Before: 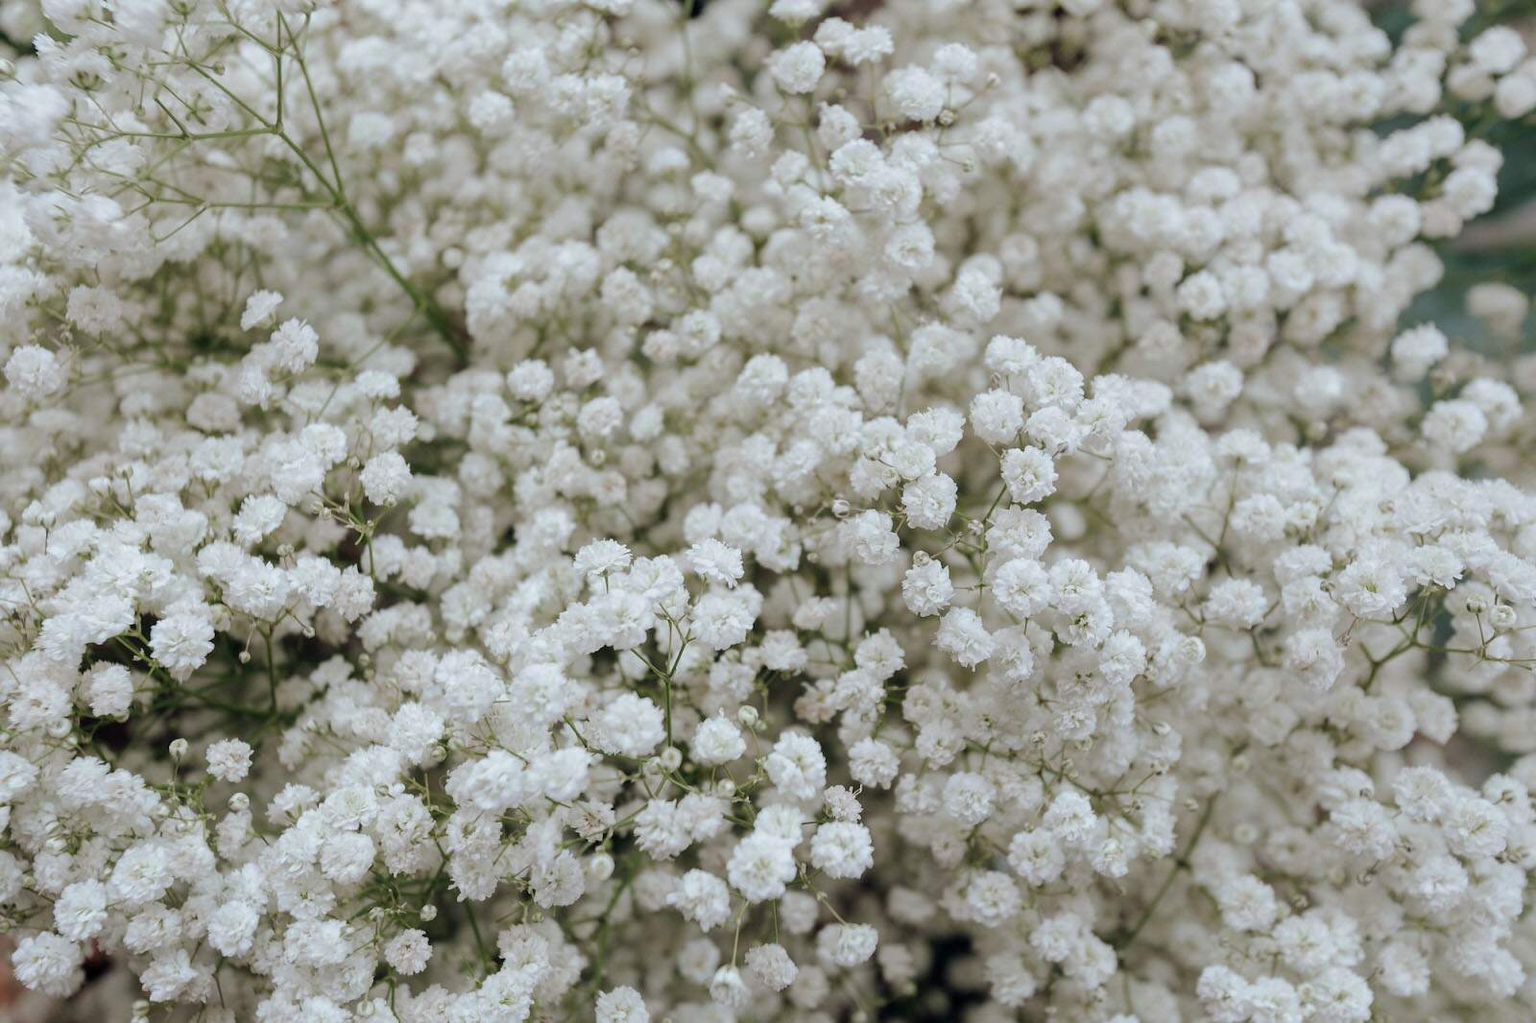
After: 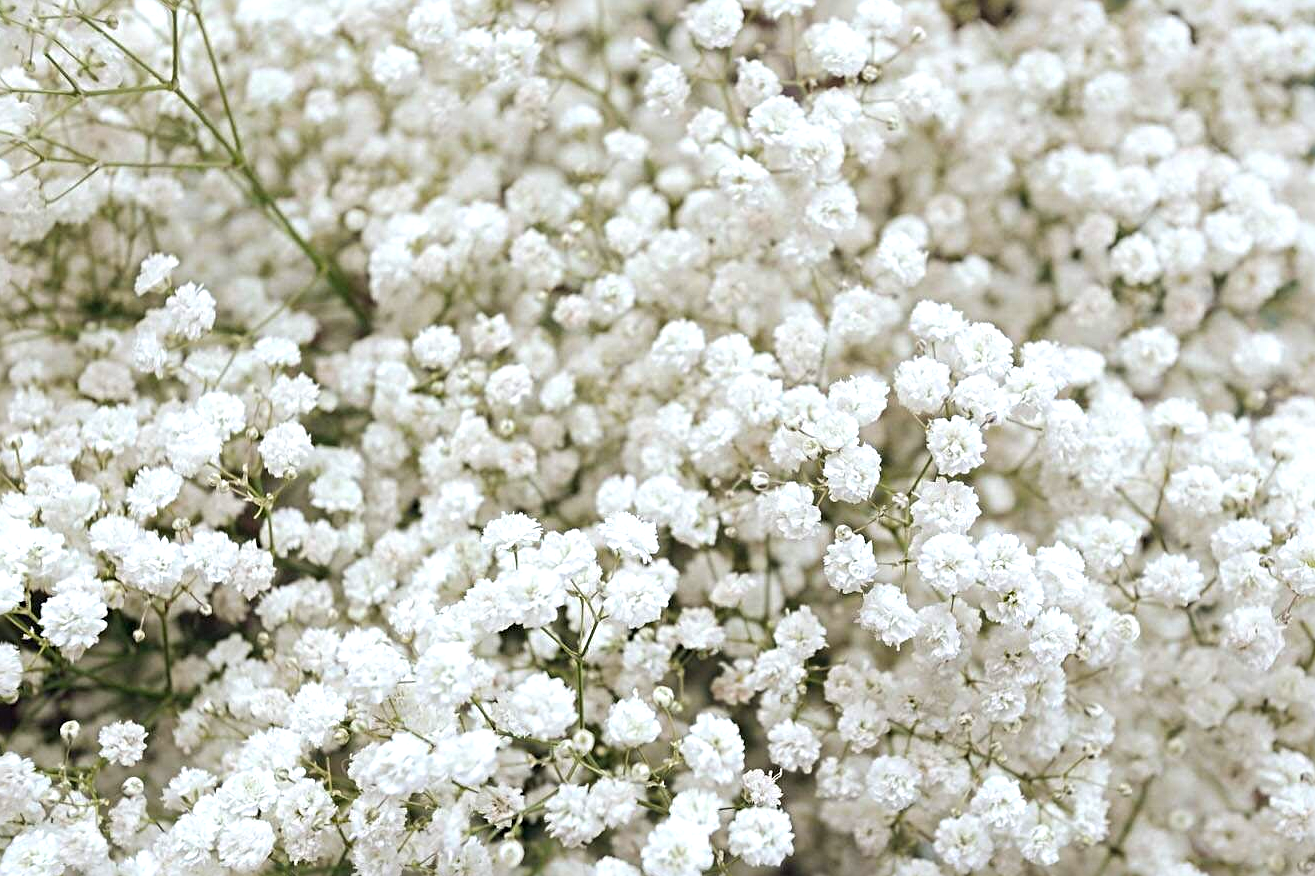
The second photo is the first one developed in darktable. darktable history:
color zones: curves: ch1 [(0.239, 0.552) (0.75, 0.5)]; ch2 [(0.25, 0.462) (0.749, 0.457)]
crop and rotate: left 7.295%, top 4.602%, right 10.508%, bottom 13.2%
exposure: black level correction 0, exposure 0.7 EV, compensate highlight preservation false
sharpen: radius 3.98
